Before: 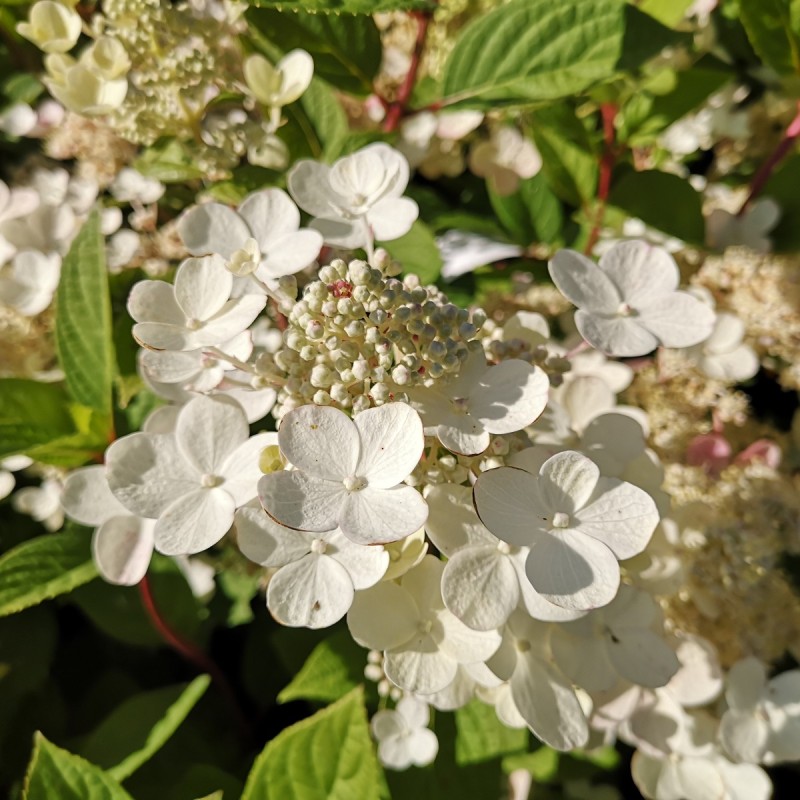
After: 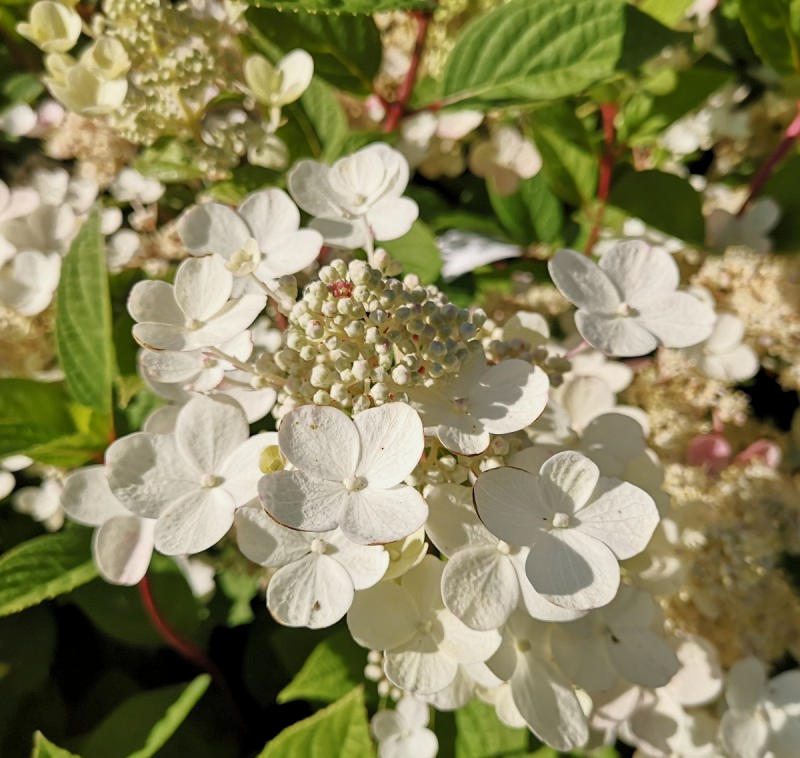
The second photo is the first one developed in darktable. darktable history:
crop and rotate: top 0.003%, bottom 5.125%
tone curve: curves: ch0 [(0.013, 0) (0.061, 0.068) (0.239, 0.256) (0.502, 0.505) (0.683, 0.676) (0.761, 0.773) (0.858, 0.858) (0.987, 0.945)]; ch1 [(0, 0) (0.172, 0.123) (0.304, 0.267) (0.414, 0.395) (0.472, 0.473) (0.502, 0.508) (0.521, 0.528) (0.583, 0.595) (0.654, 0.673) (0.728, 0.761) (1, 1)]; ch2 [(0, 0) (0.411, 0.424) (0.485, 0.476) (0.502, 0.502) (0.553, 0.557) (0.57, 0.576) (1, 1)], color space Lab, linked channels
